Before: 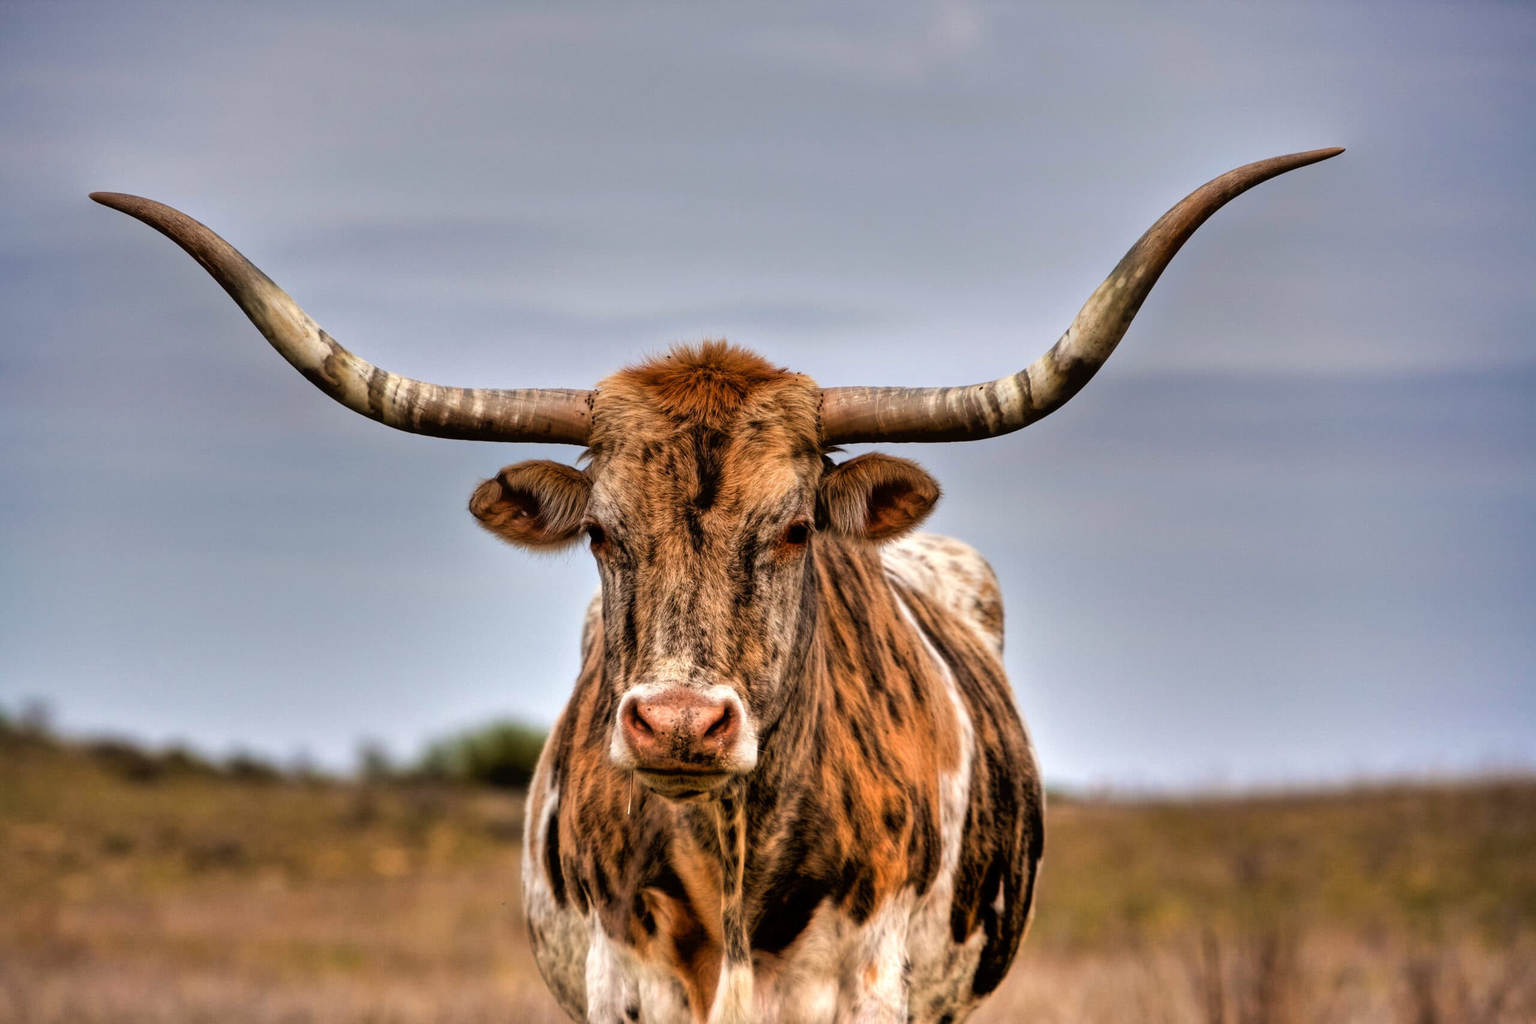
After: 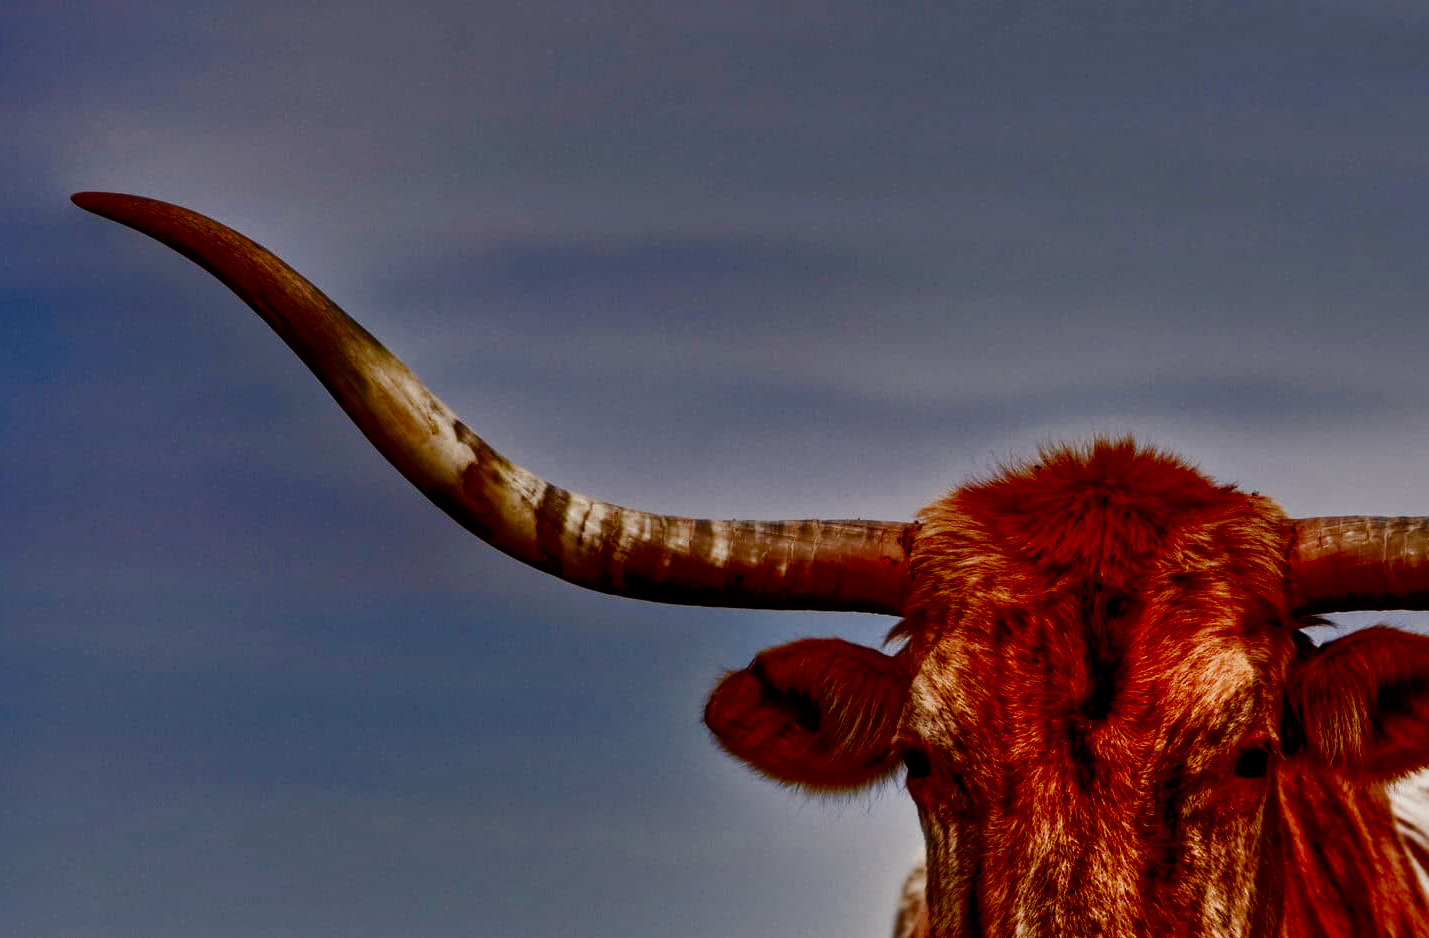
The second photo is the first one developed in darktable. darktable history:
shadows and highlights: soften with gaussian
color correction: highlights a* 3.74, highlights b* 5.12
filmic rgb: black relative exposure -9.64 EV, white relative exposure 3.02 EV, hardness 6.1, add noise in highlights 0.001, color science v3 (2019), use custom middle-gray values true, contrast in highlights soft
contrast brightness saturation: brightness -0.997, saturation 0.996
crop and rotate: left 3.033%, top 7.54%, right 41.122%, bottom 37.463%
exposure: exposure 0.2 EV, compensate highlight preservation false
